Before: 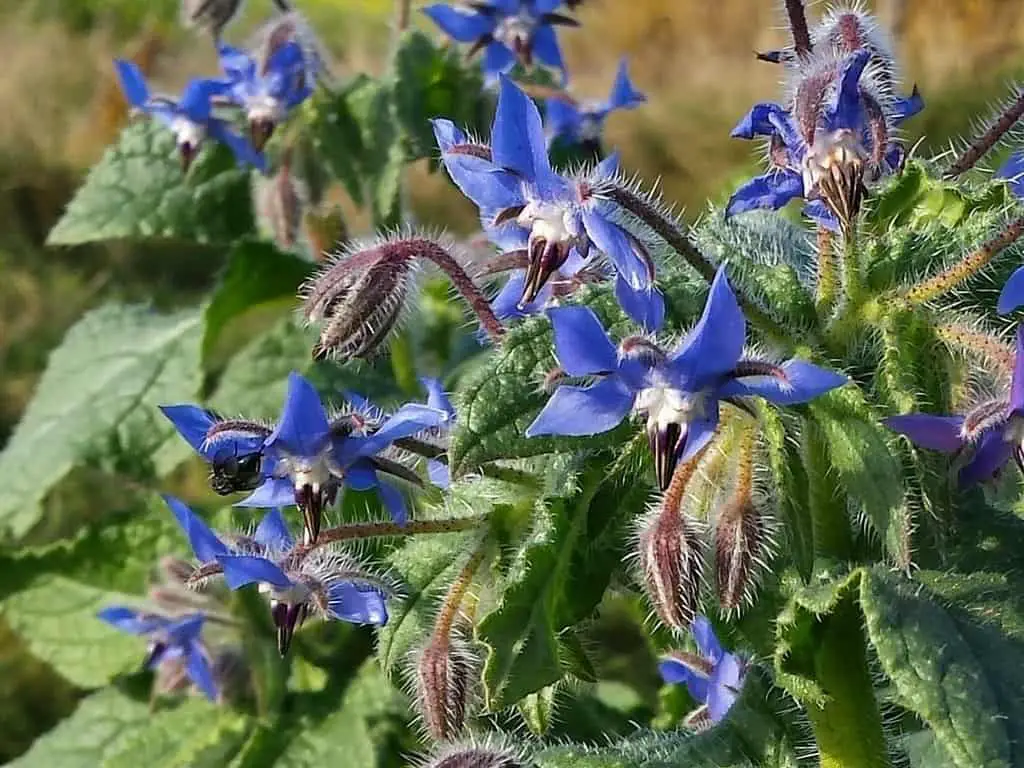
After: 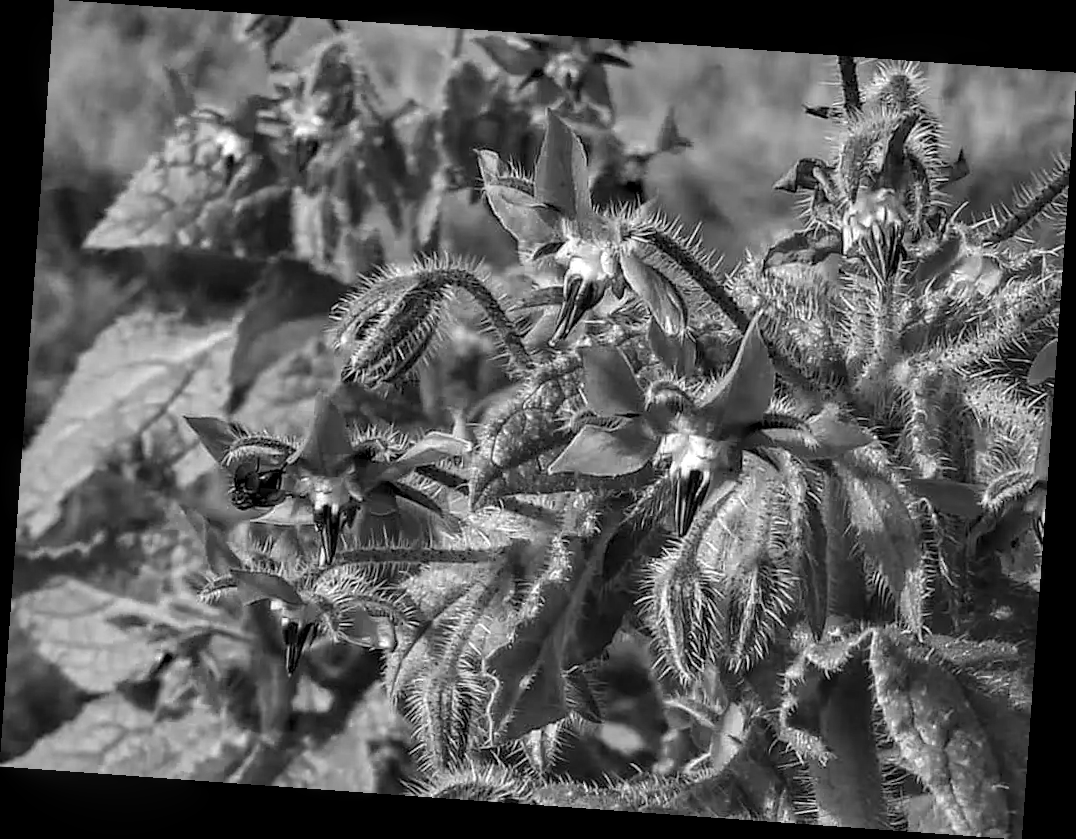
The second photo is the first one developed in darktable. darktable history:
local contrast: detail 130%
monochrome: on, module defaults
rotate and perspective: rotation 4.1°, automatic cropping off
haze removal: compatibility mode true, adaptive false
